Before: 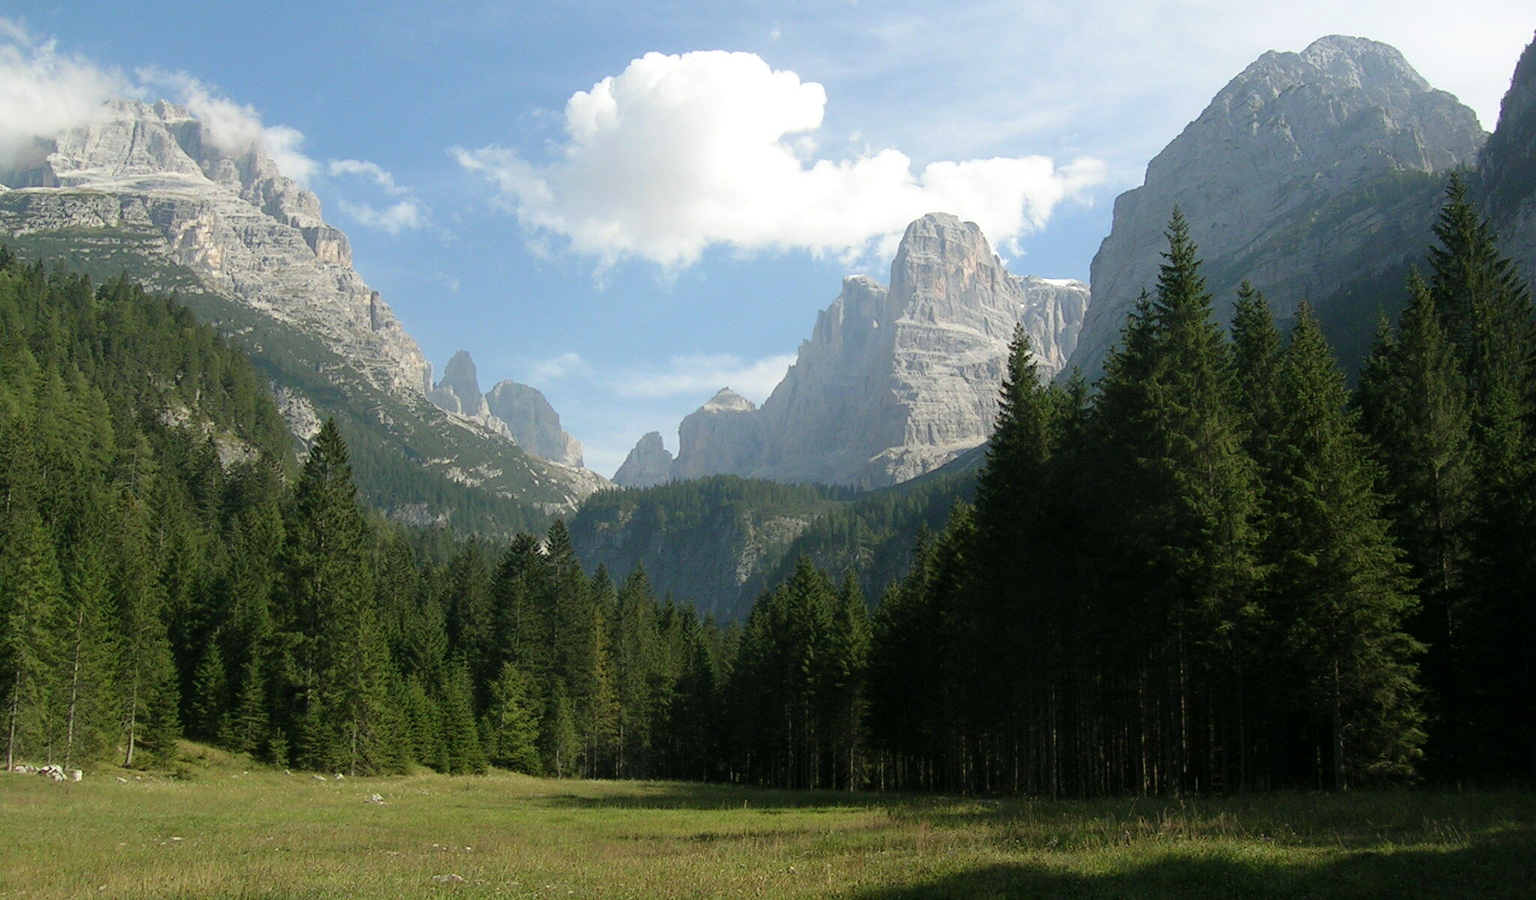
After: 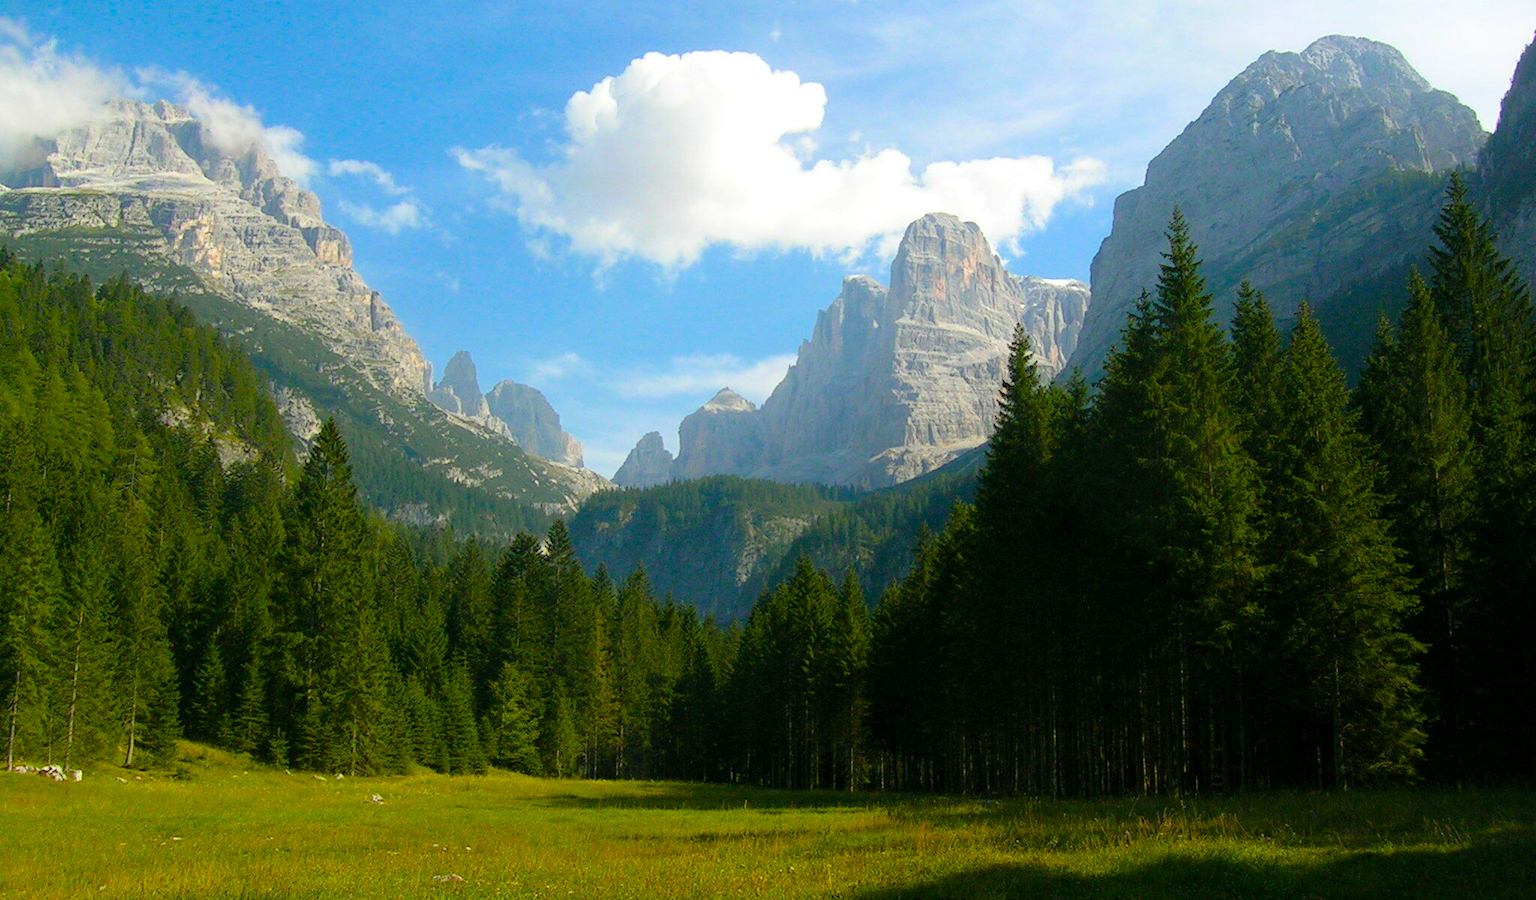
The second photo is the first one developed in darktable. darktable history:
color balance rgb: perceptual saturation grading › global saturation 100%
tone equalizer: on, module defaults
